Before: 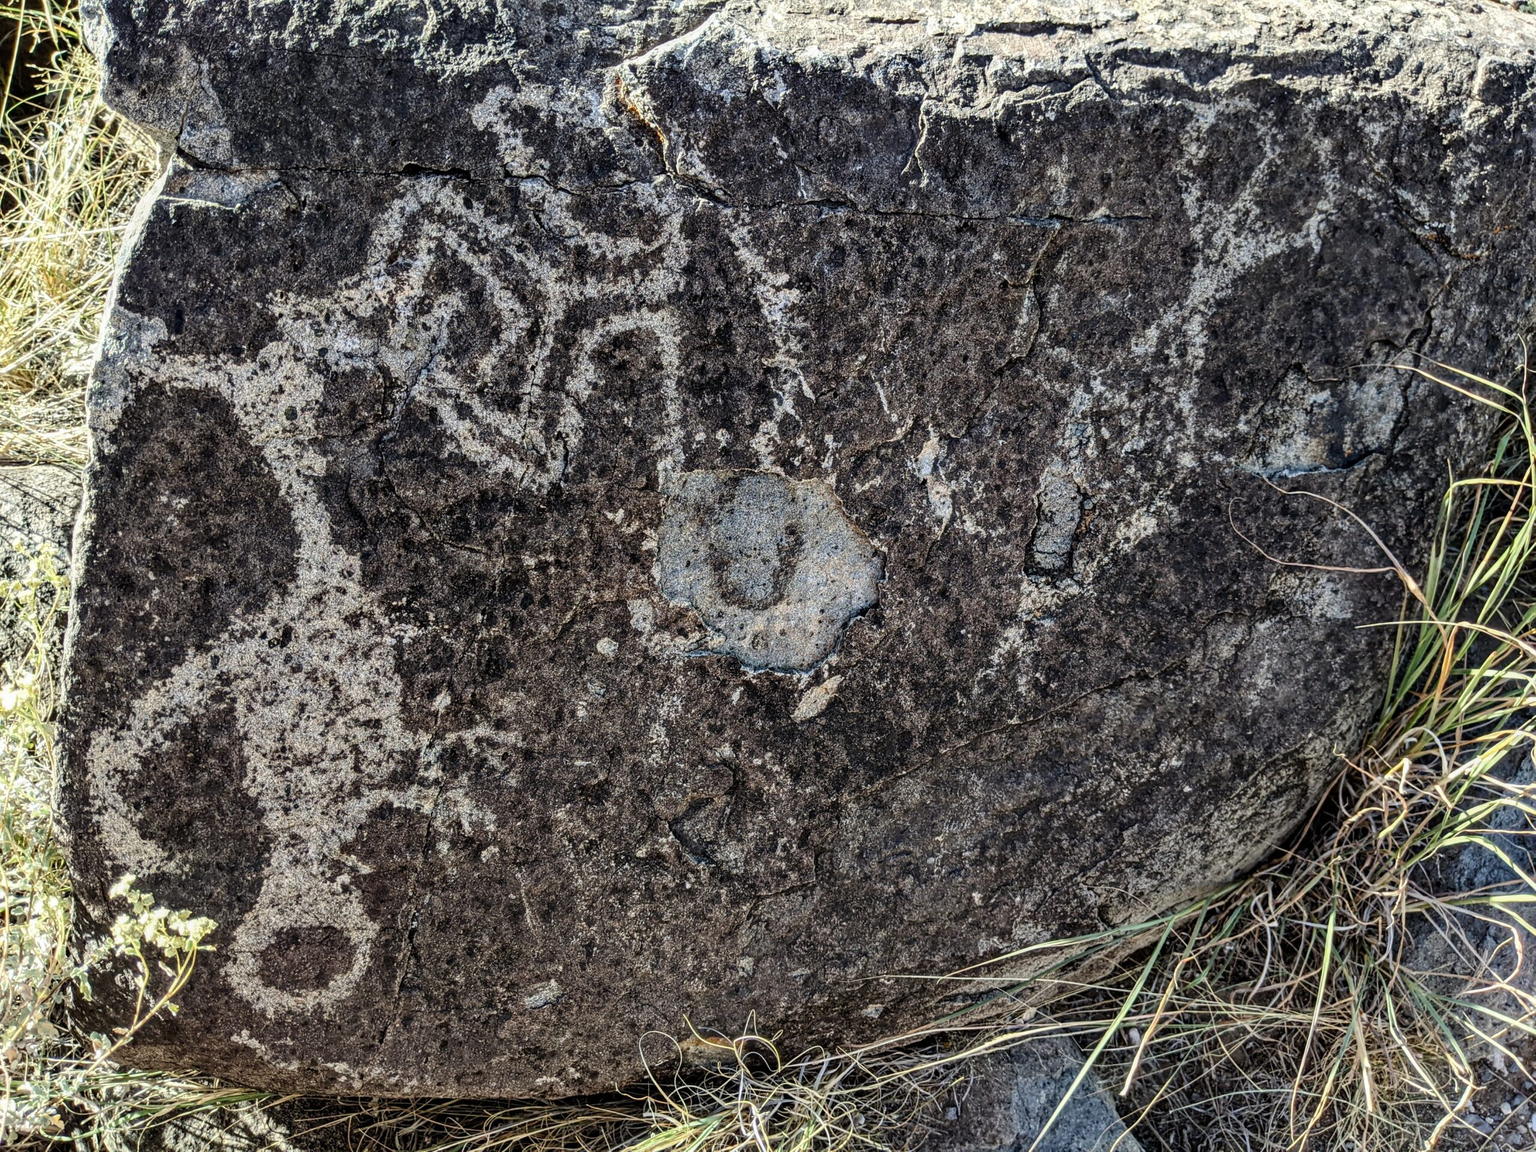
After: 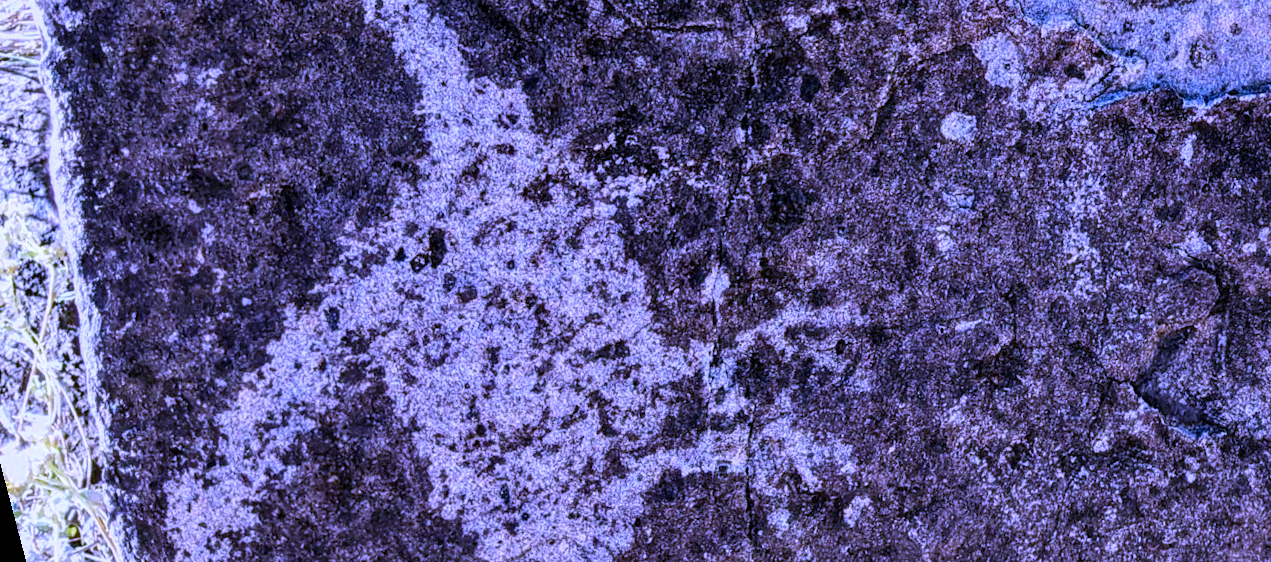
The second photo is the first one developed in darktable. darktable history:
color balance rgb: perceptual saturation grading › global saturation 40%, global vibrance 15%
rotate and perspective: rotation -14.8°, crop left 0.1, crop right 0.903, crop top 0.25, crop bottom 0.748
white balance: red 0.98, blue 1.61
crop and rotate: top 54.778%, right 46.61%, bottom 0.159%
